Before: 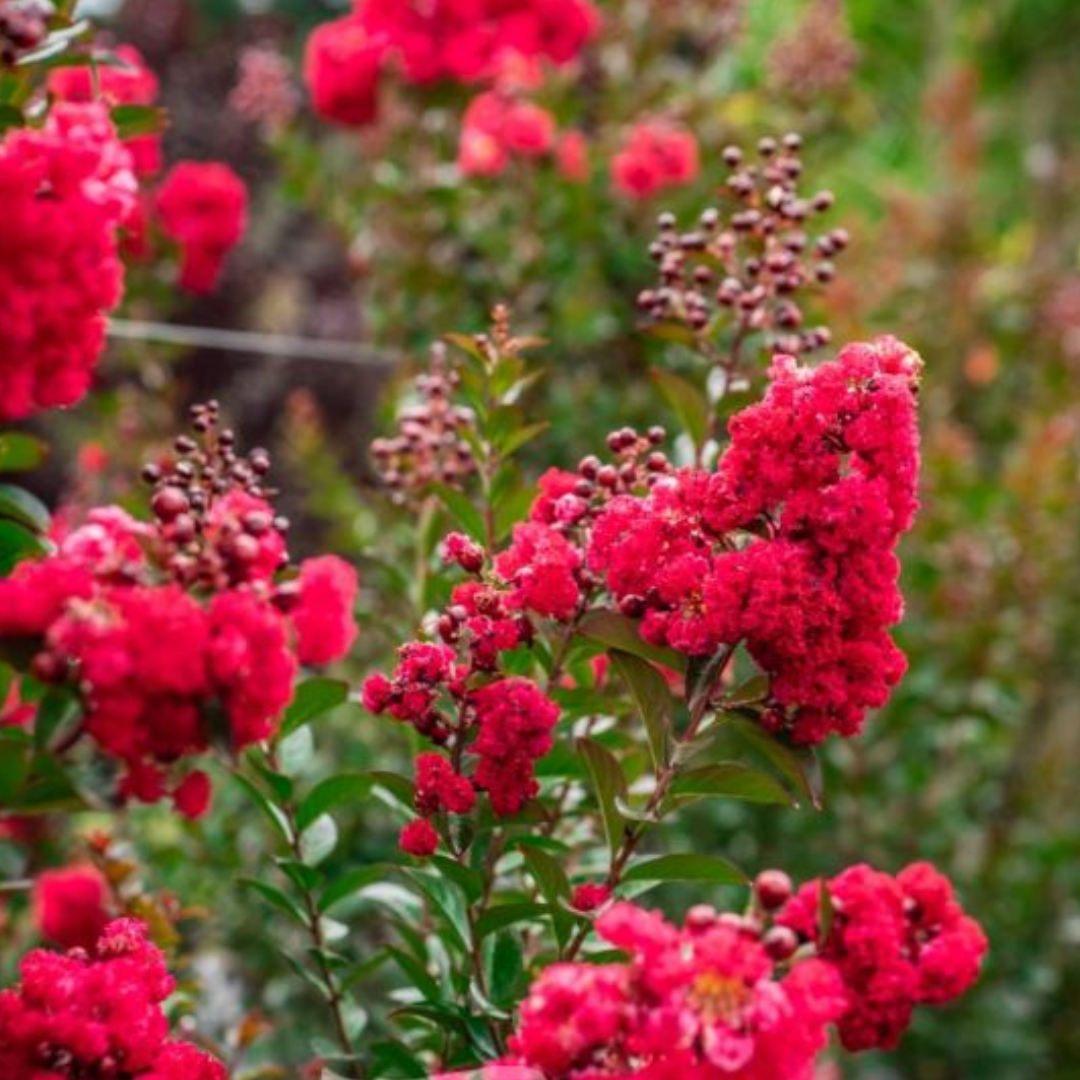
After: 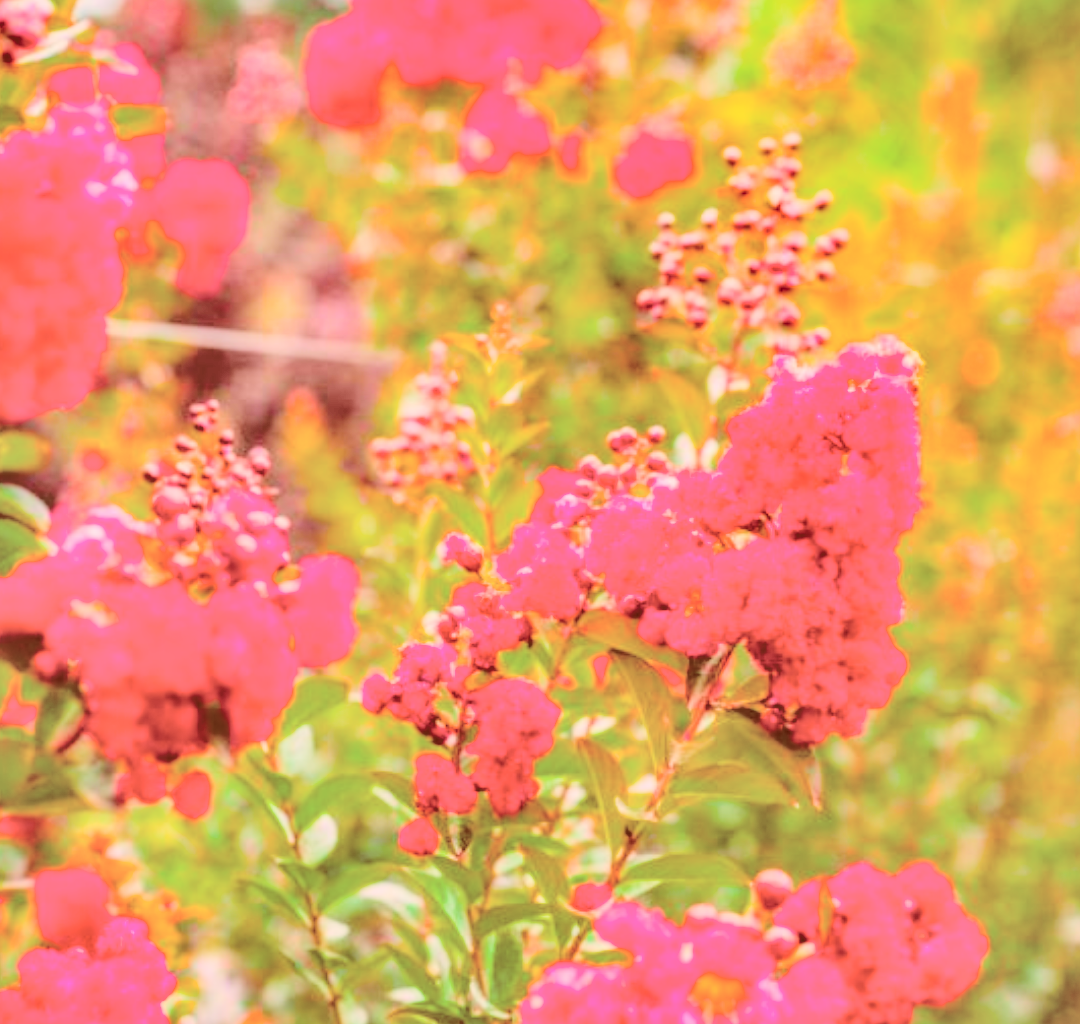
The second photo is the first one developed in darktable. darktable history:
levels: black 0.106%, levels [0.072, 0.414, 0.976]
contrast brightness saturation: brightness 0.981
contrast equalizer: octaves 7, y [[0.511, 0.558, 0.631, 0.632, 0.559, 0.512], [0.5 ×6], [0.507, 0.559, 0.627, 0.644, 0.647, 0.647], [0 ×6], [0 ×6]], mix -0.189
crop and rotate: top 0.005%, bottom 5.128%
filmic rgb: black relative exposure -7.65 EV, white relative exposure 4.56 EV, hardness 3.61
color balance rgb: linear chroma grading › global chroma 8.727%, perceptual saturation grading › global saturation 40.625%, perceptual saturation grading › highlights -25.363%, perceptual saturation grading › mid-tones 35.109%, perceptual saturation grading › shadows 36.2%
color correction: highlights a* 9.18, highlights b* 8.6, shadows a* 39.6, shadows b* 39.42, saturation 0.798
shadows and highlights: shadows 61.24, highlights color adjustment 56.35%, soften with gaussian
